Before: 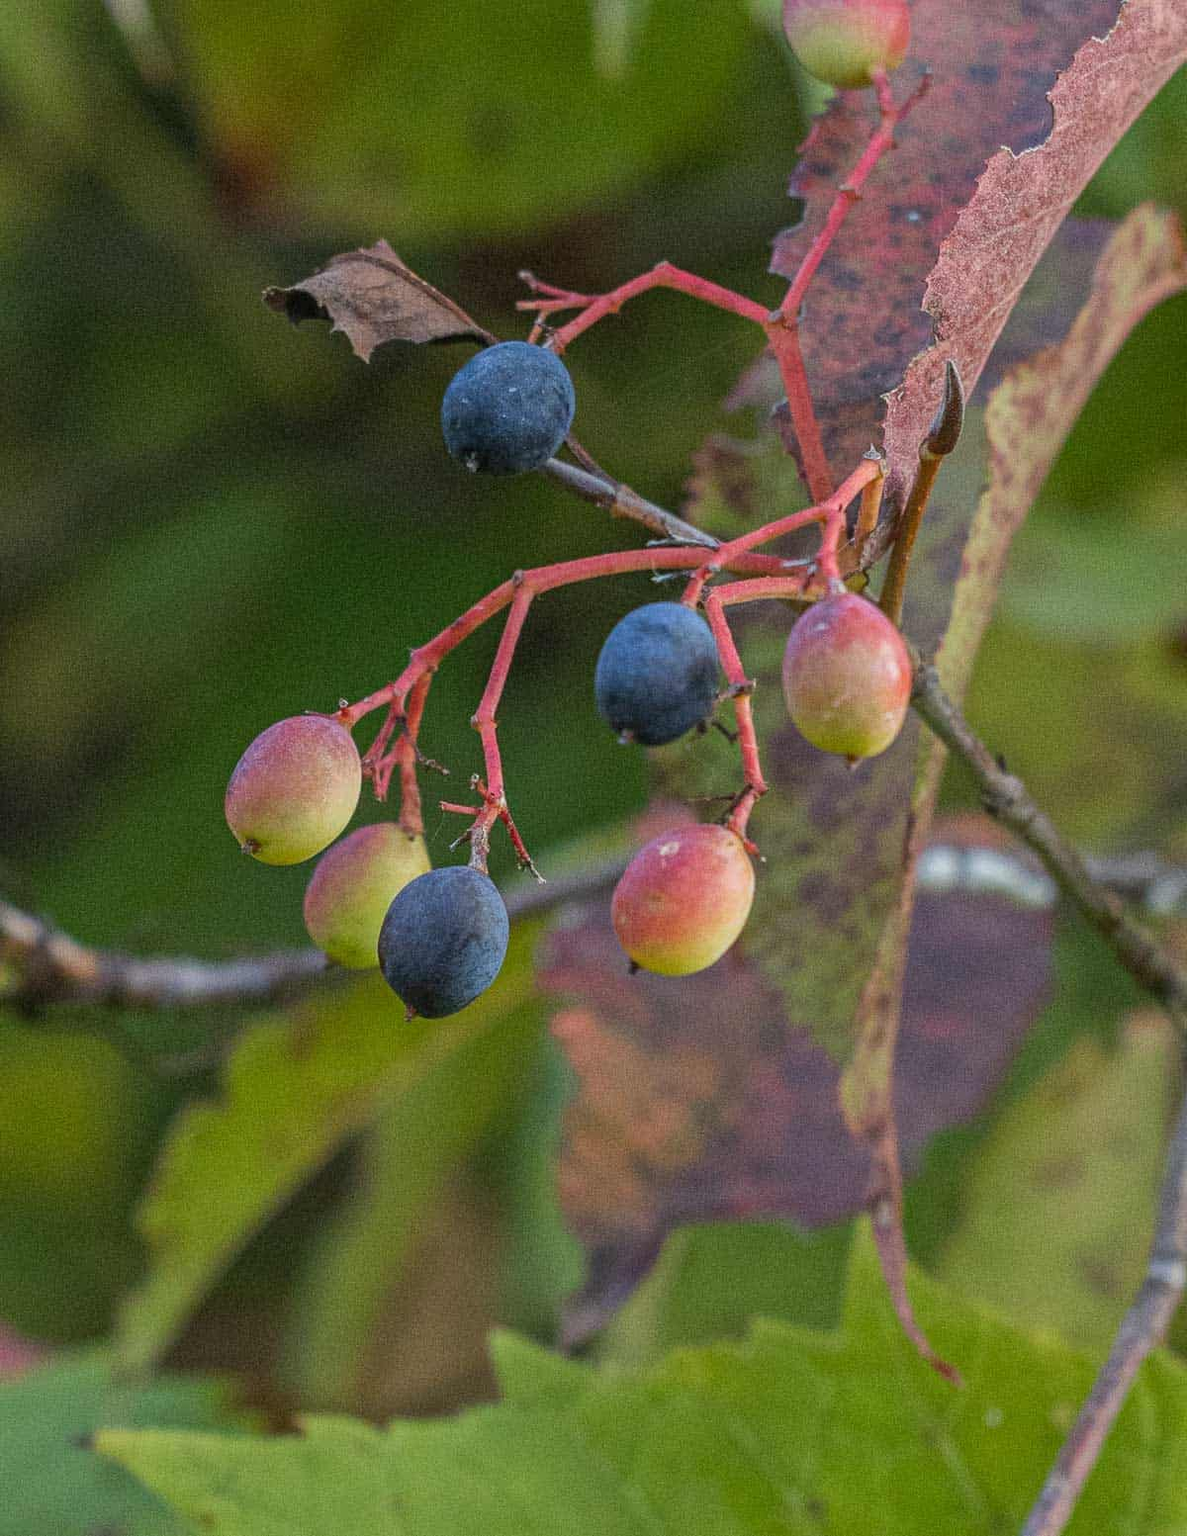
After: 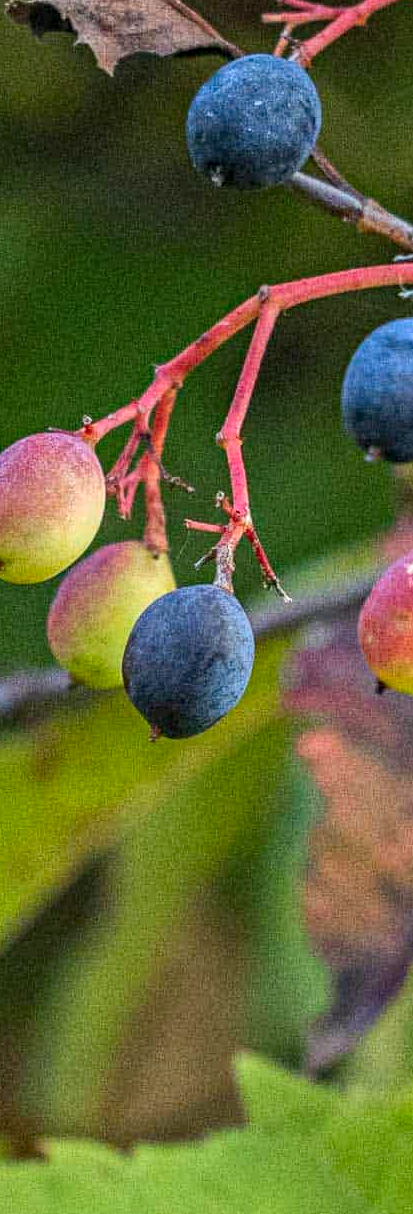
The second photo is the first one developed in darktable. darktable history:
contrast brightness saturation: contrast 0.205, brightness 0.156, saturation 0.225
haze removal: compatibility mode true, adaptive false
local contrast: on, module defaults
crop and rotate: left 21.683%, top 18.794%, right 43.864%, bottom 2.99%
